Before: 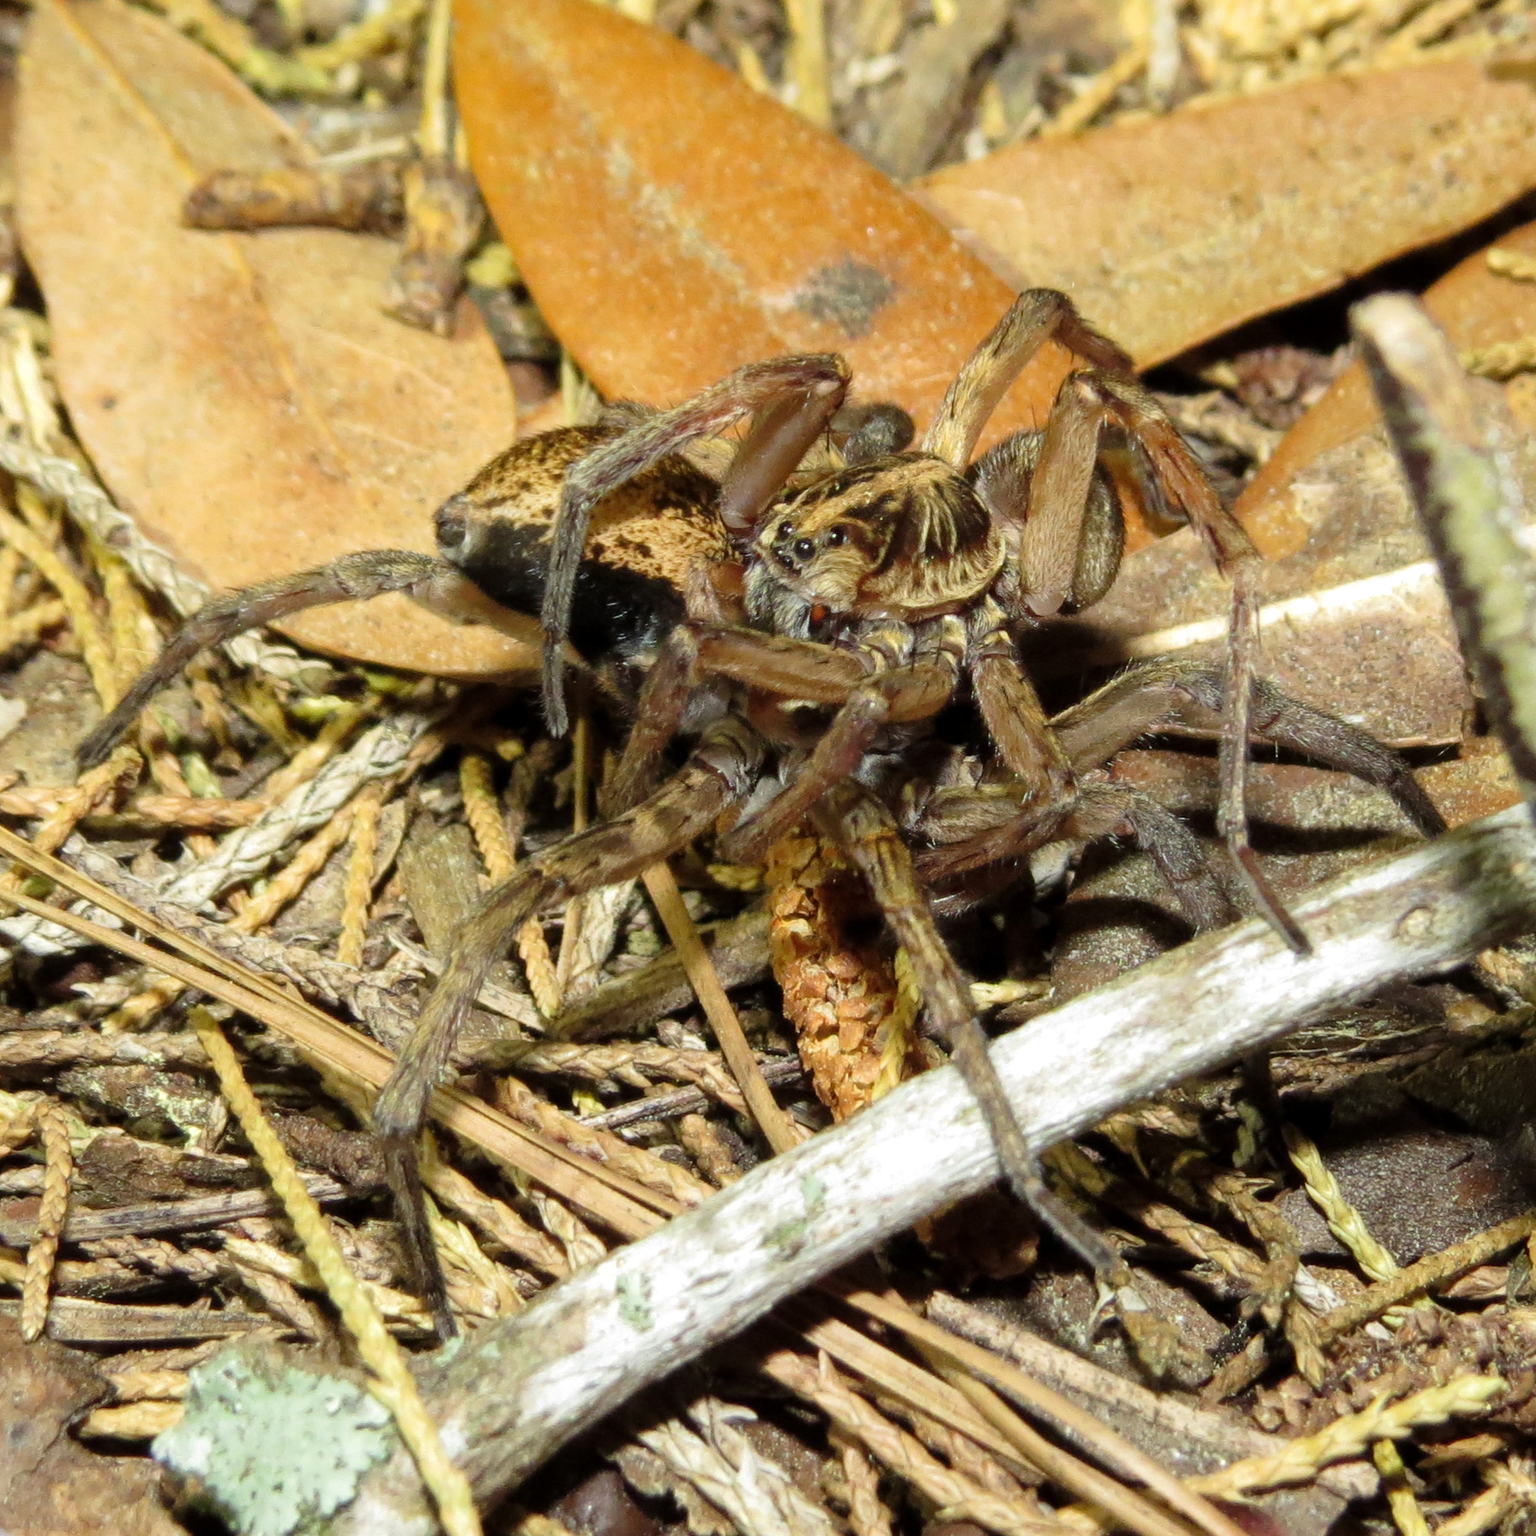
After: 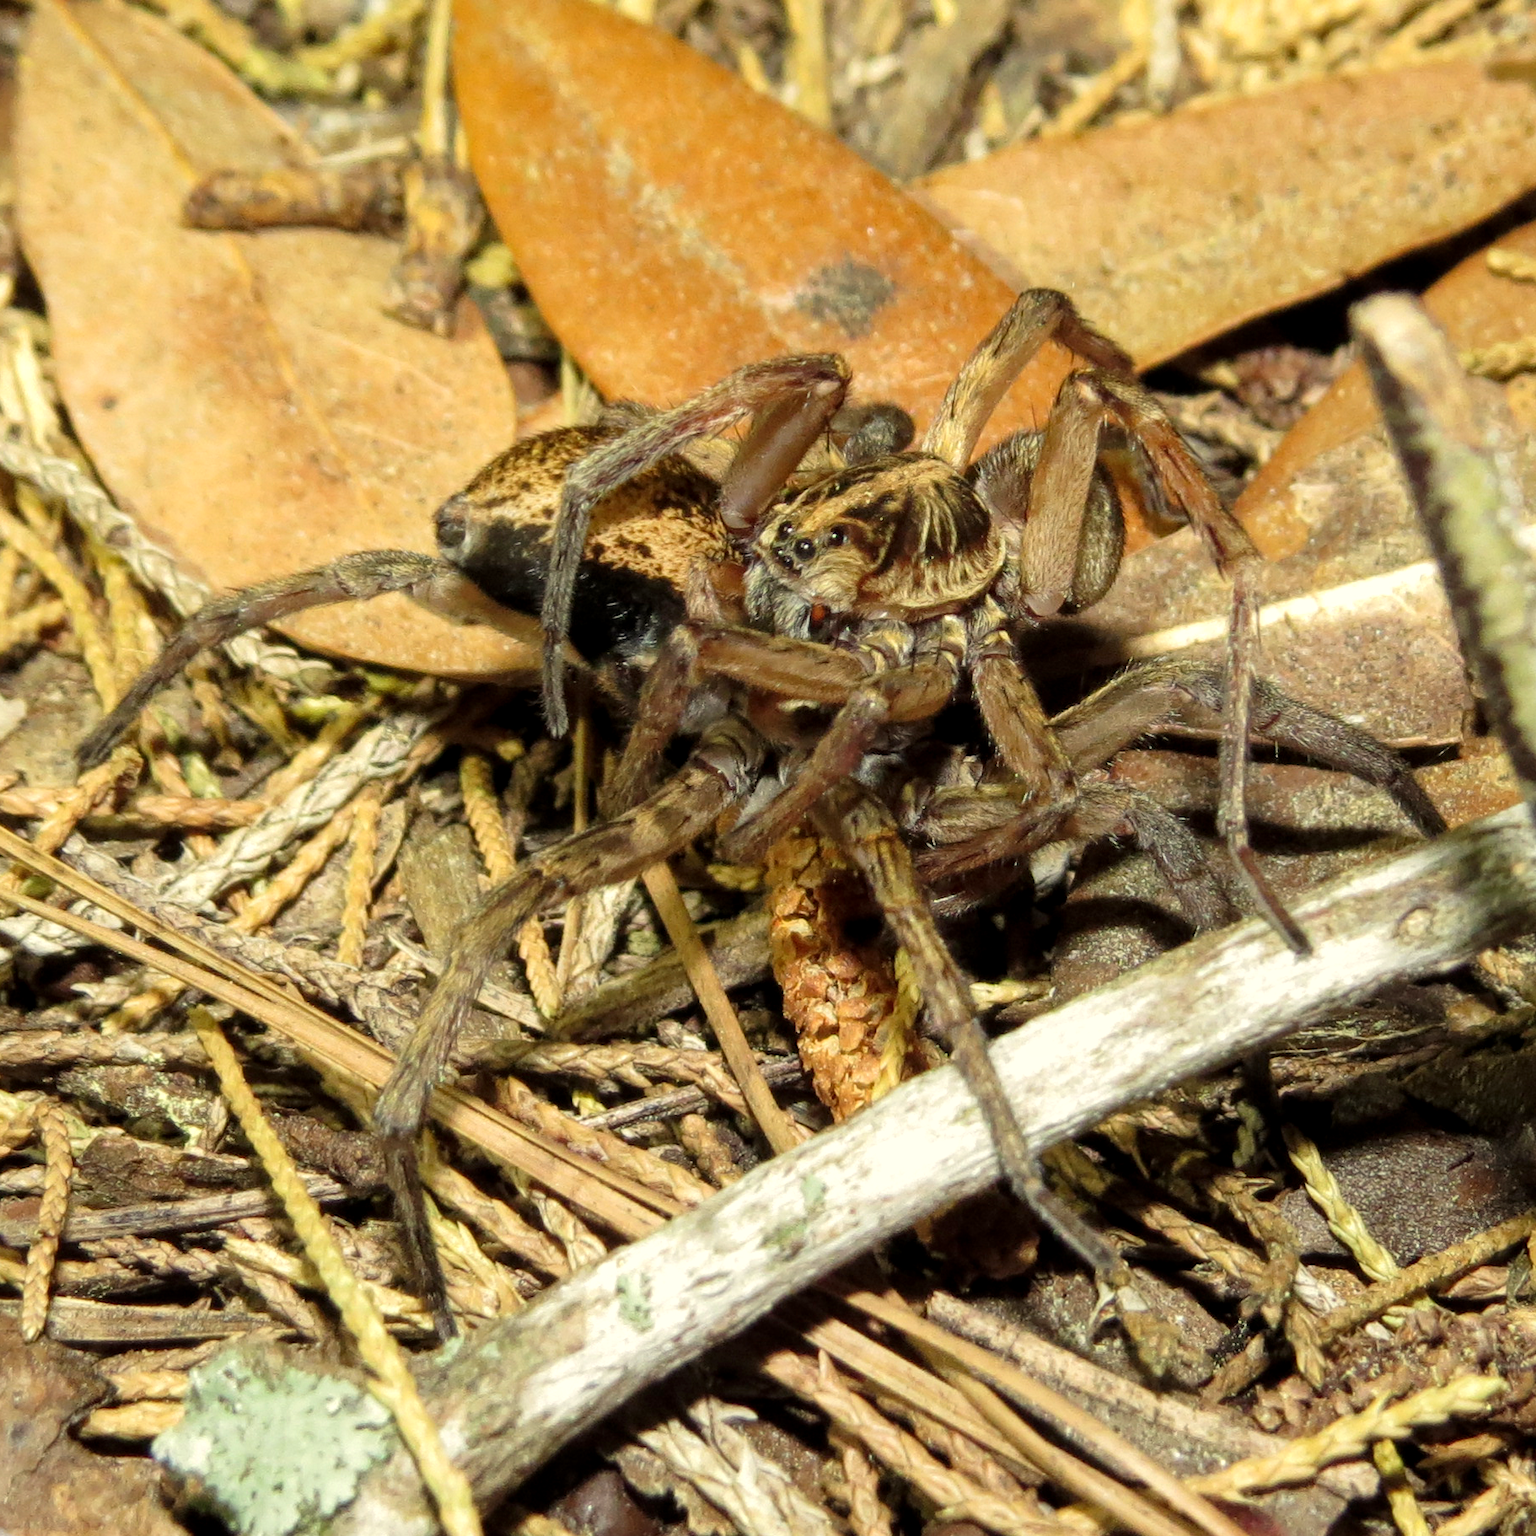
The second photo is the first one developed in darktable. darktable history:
white balance: red 1.029, blue 0.92
local contrast: highlights 100%, shadows 100%, detail 120%, midtone range 0.2
